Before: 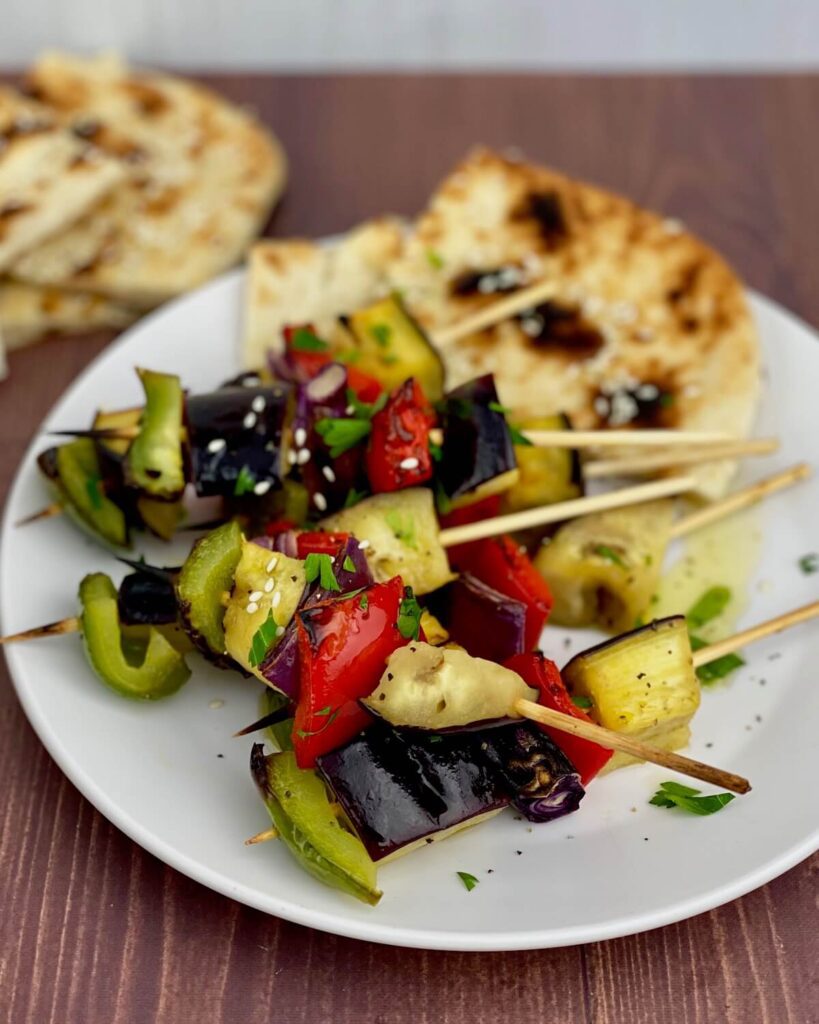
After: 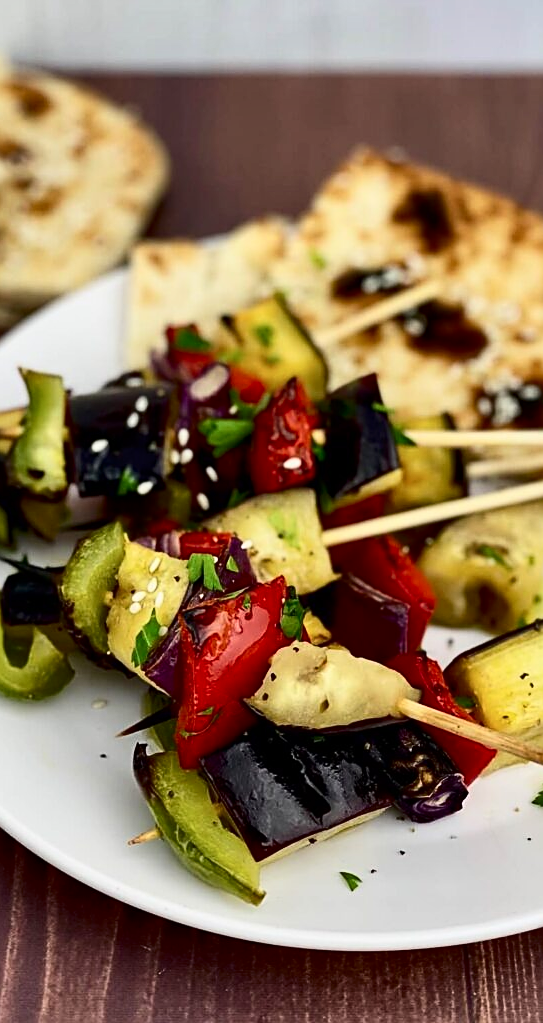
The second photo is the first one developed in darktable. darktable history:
crop and rotate: left 14.309%, right 19.317%
shadows and highlights: highlights color adjustment 46.73%, soften with gaussian
contrast brightness saturation: contrast 0.273
sharpen: amount 0.492
